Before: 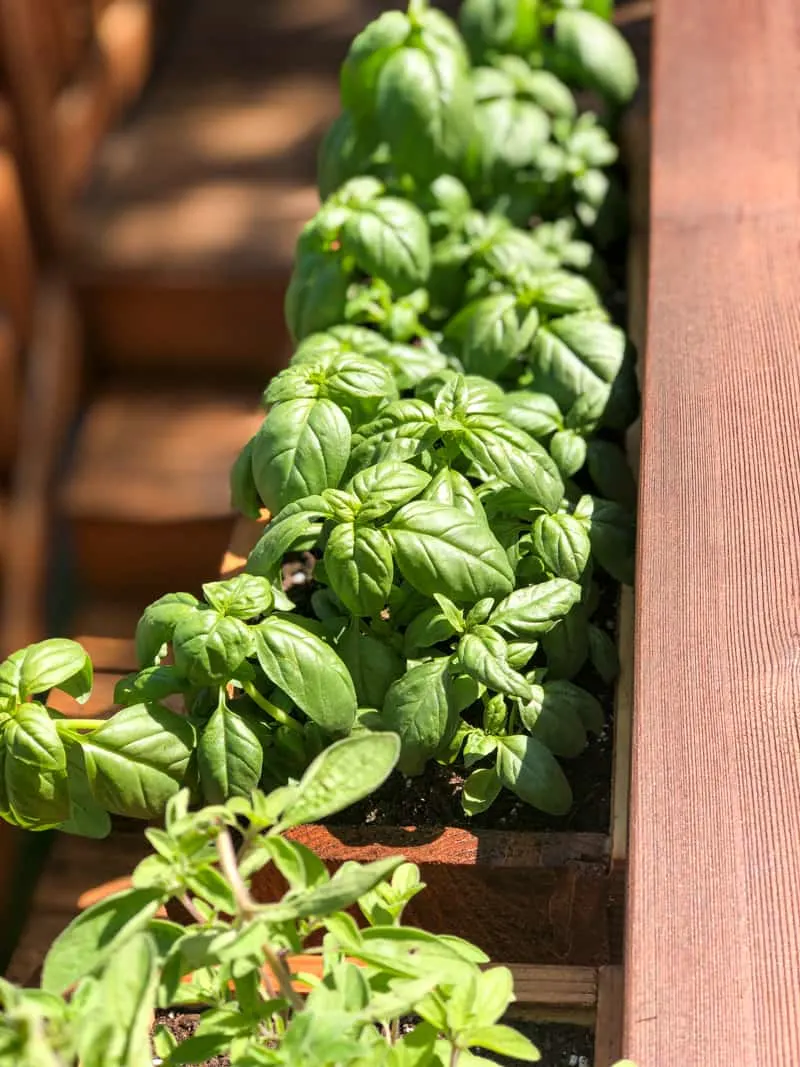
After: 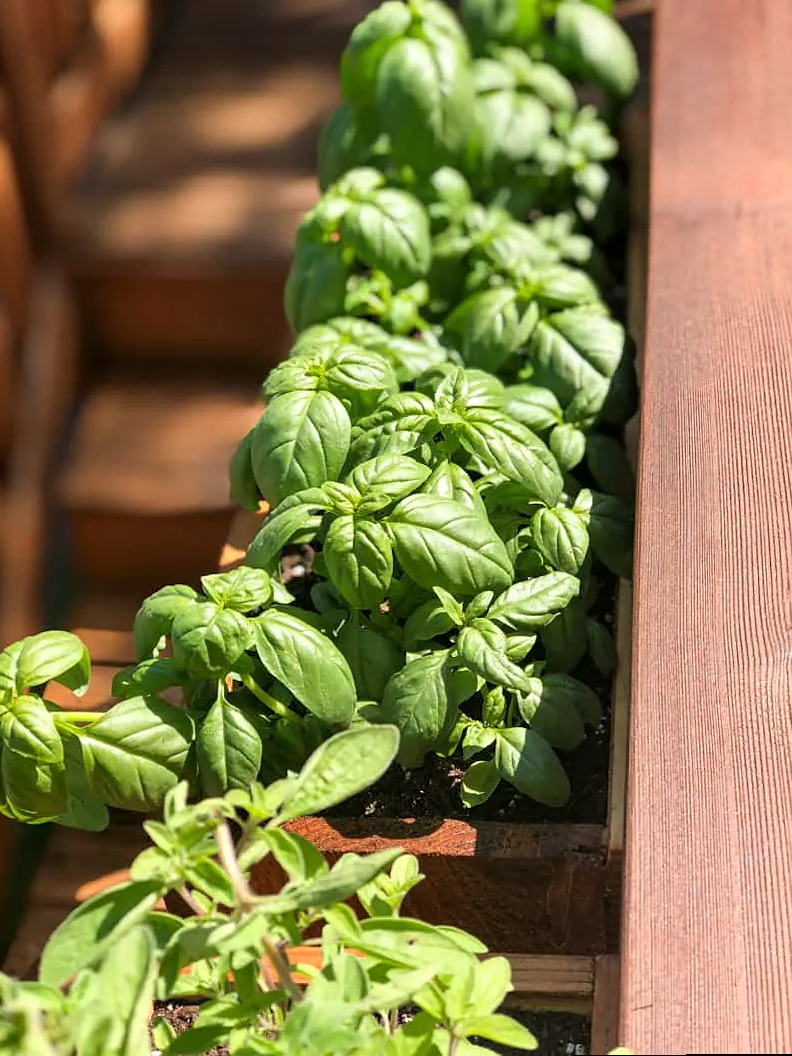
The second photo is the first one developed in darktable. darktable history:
sharpen: radius 0.969, amount 0.604
rotate and perspective: rotation 0.174°, lens shift (vertical) 0.013, lens shift (horizontal) 0.019, shear 0.001, automatic cropping original format, crop left 0.007, crop right 0.991, crop top 0.016, crop bottom 0.997
